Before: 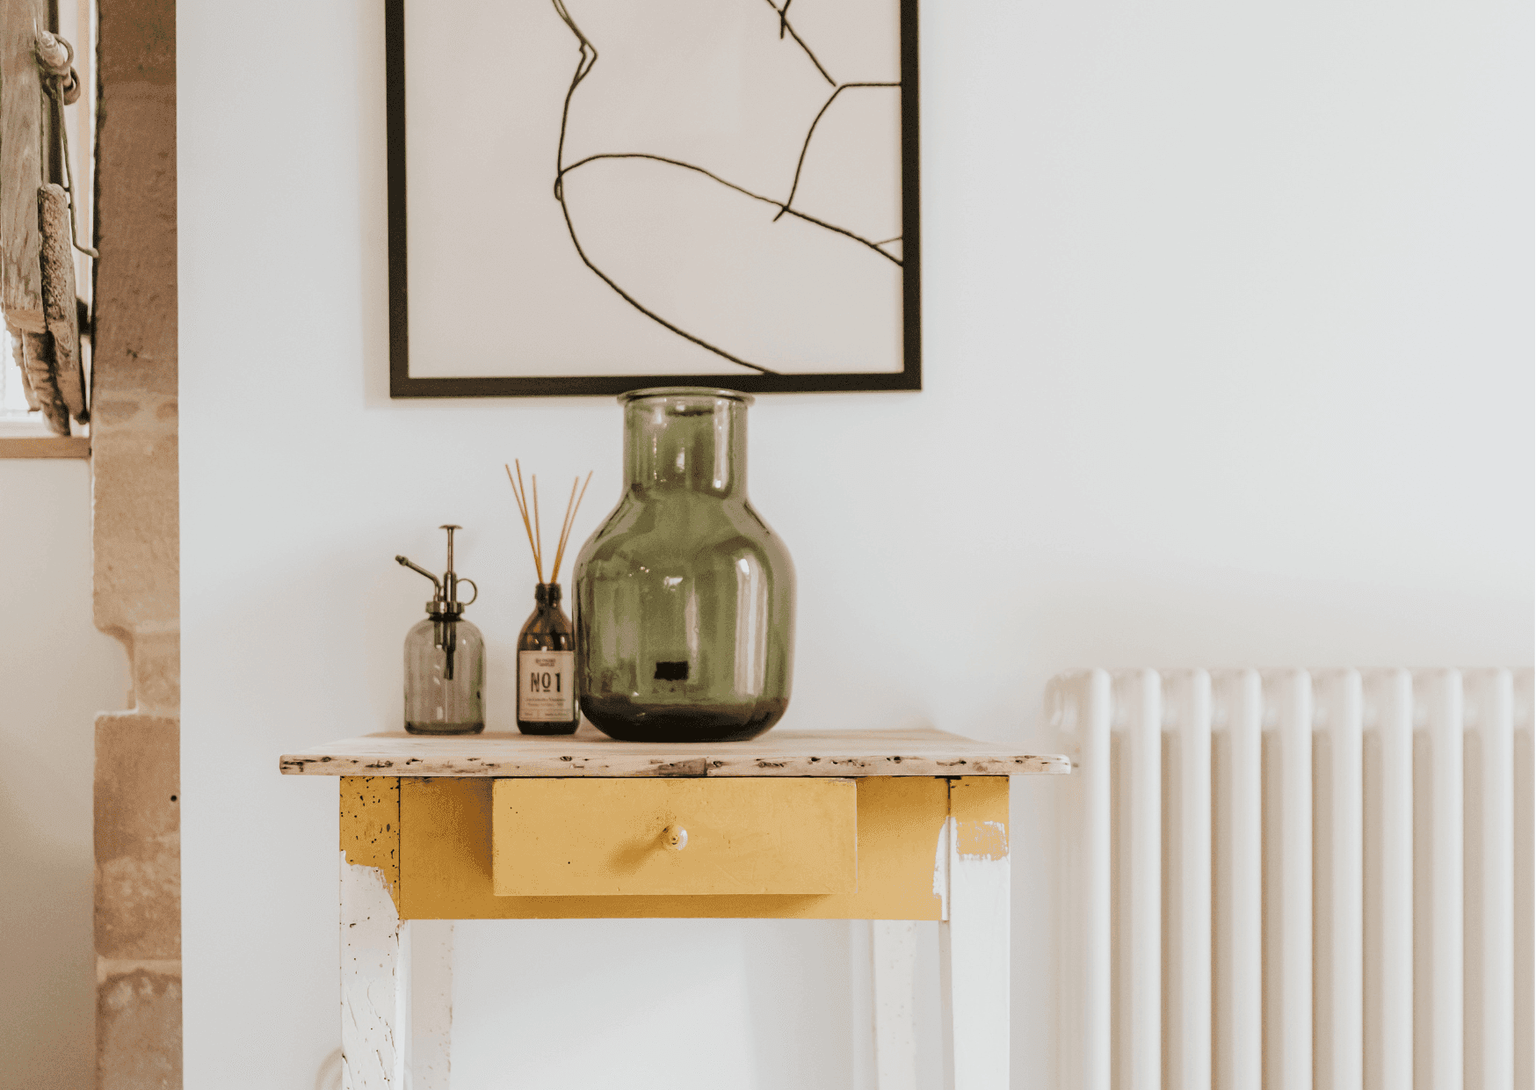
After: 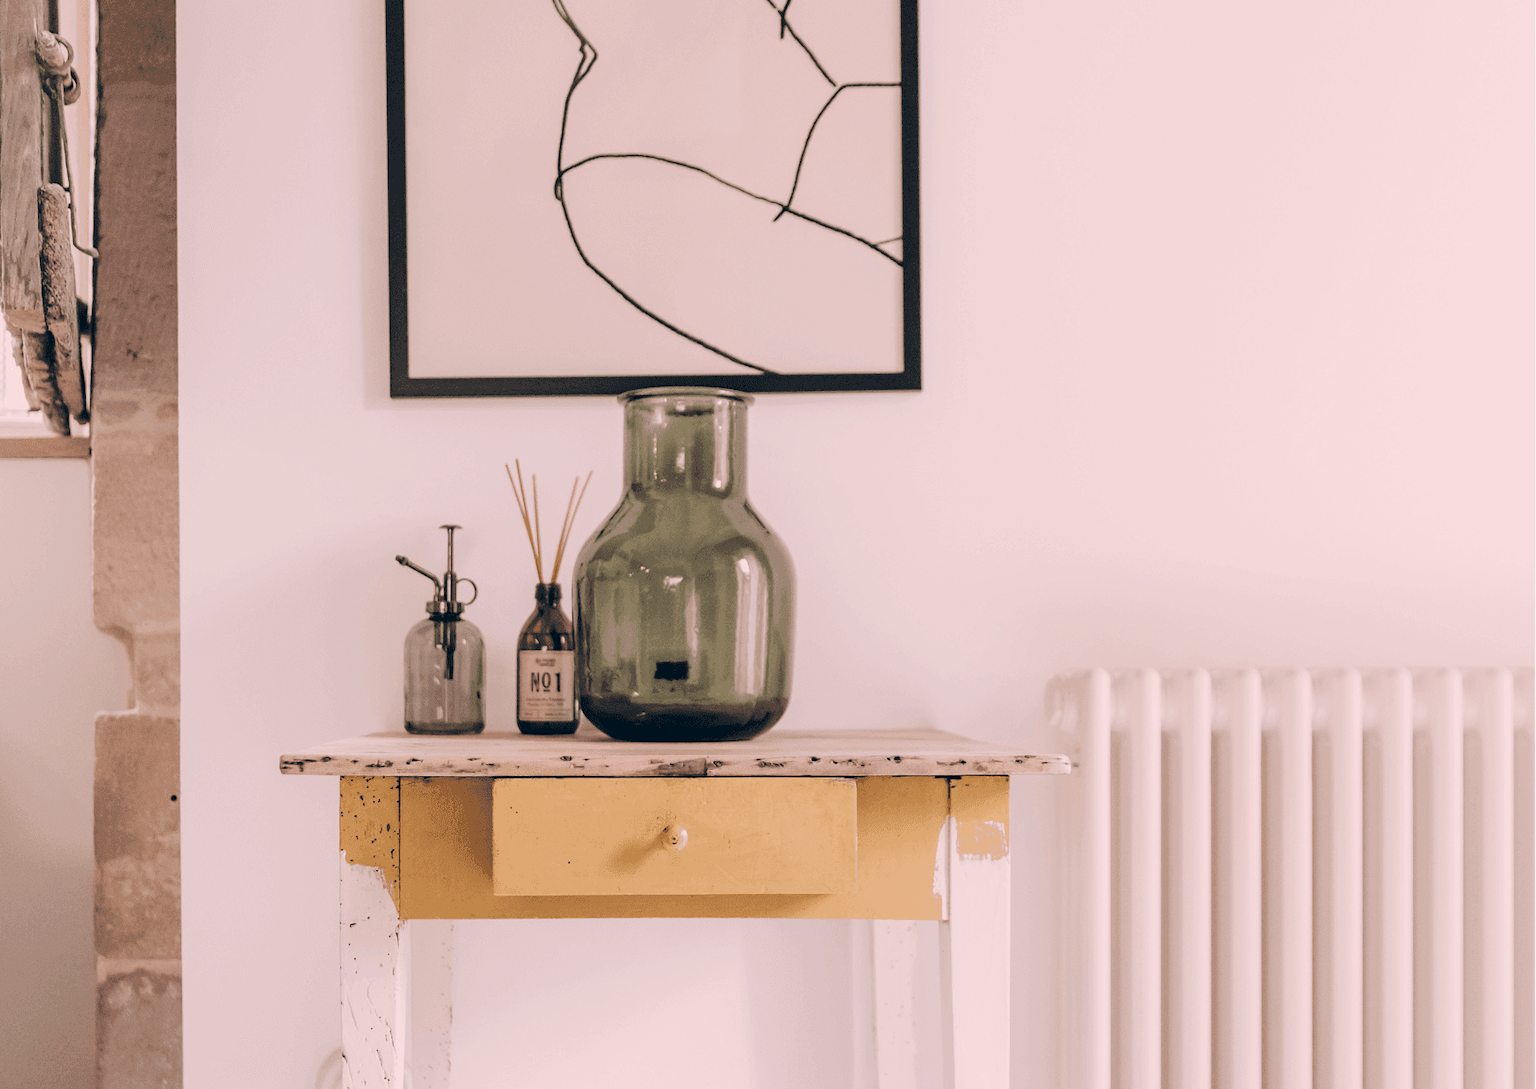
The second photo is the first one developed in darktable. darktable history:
color correction: highlights a* 14.39, highlights b* 5.7, shadows a* -6.23, shadows b* -15.54, saturation 0.864
